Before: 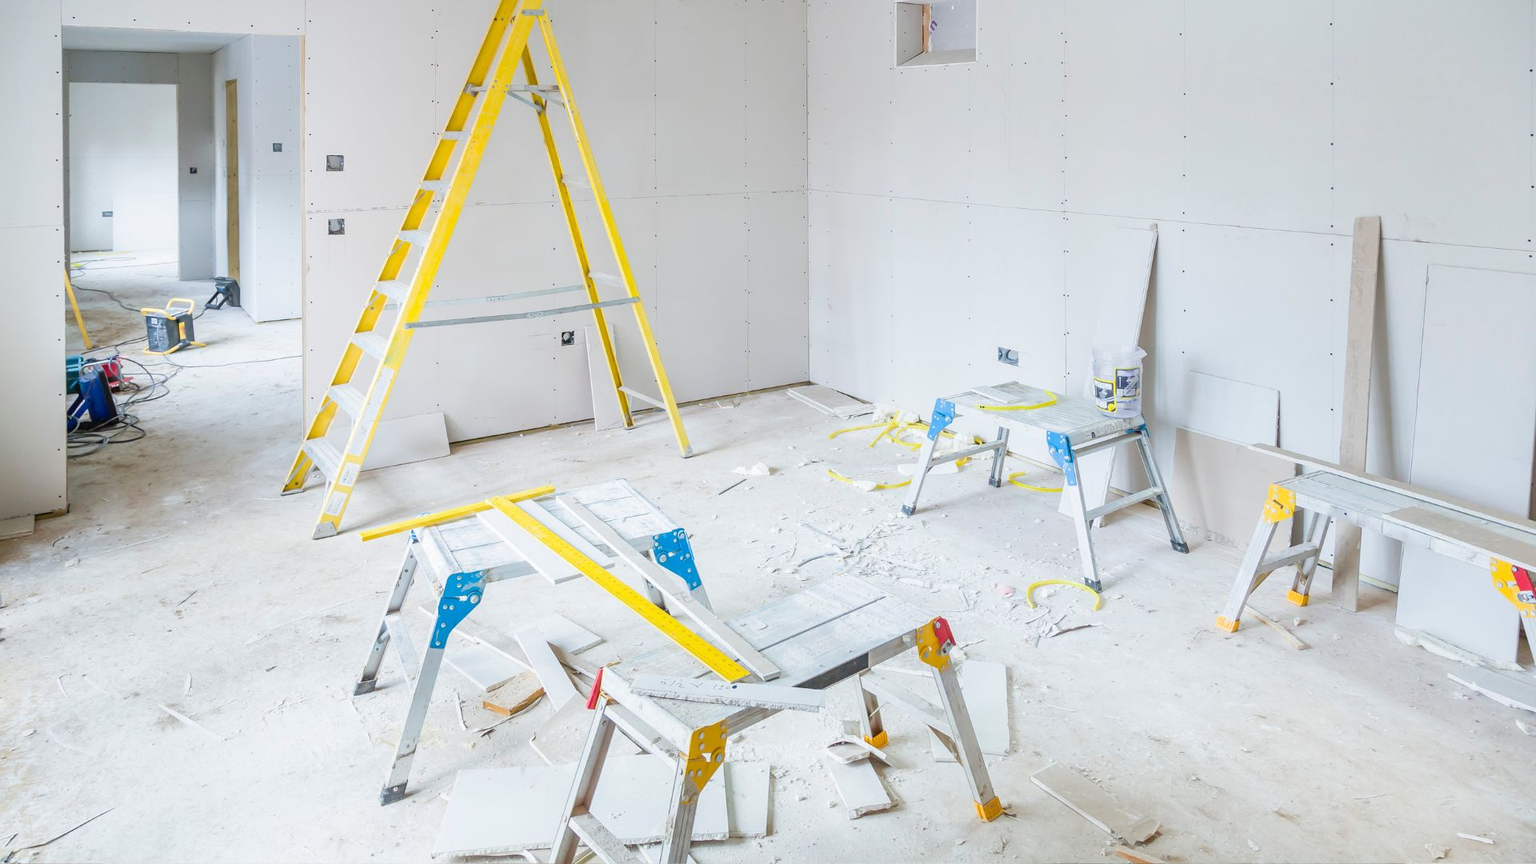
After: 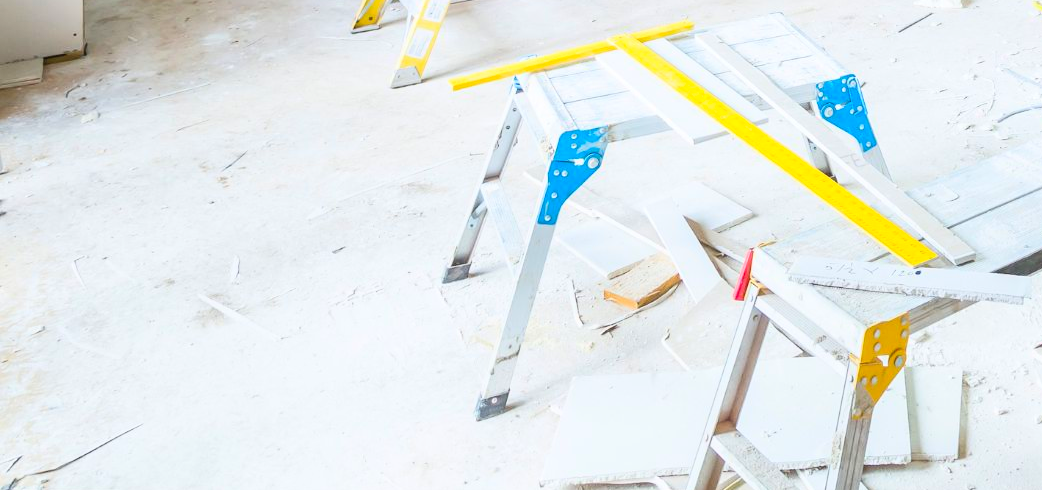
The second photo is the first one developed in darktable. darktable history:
contrast brightness saturation: contrast 0.199, brightness 0.16, saturation 0.22
crop and rotate: top 54.38%, right 45.682%, bottom 0.212%
